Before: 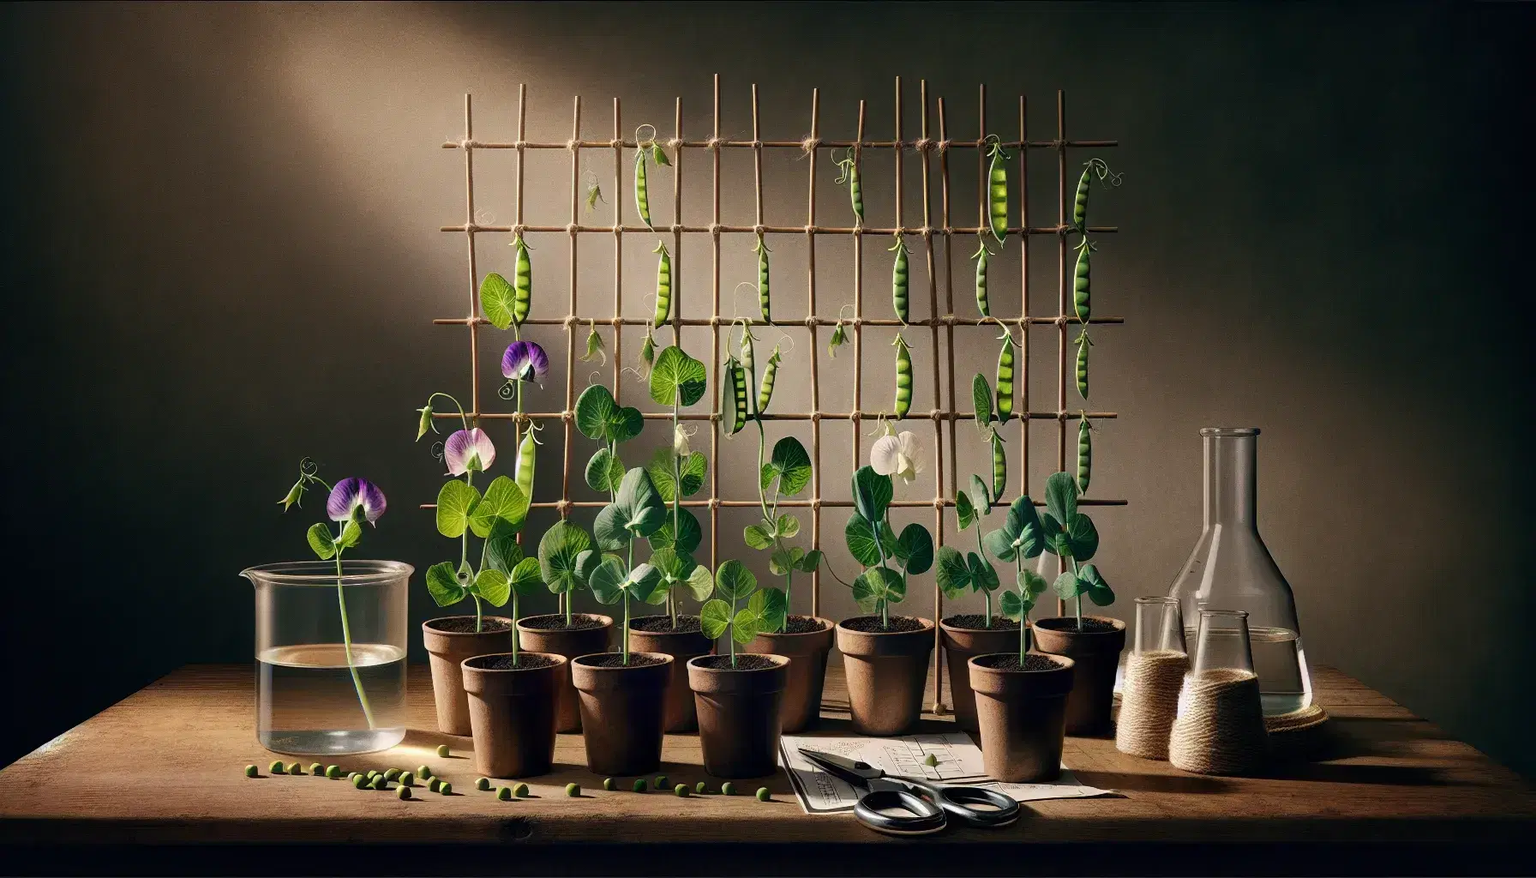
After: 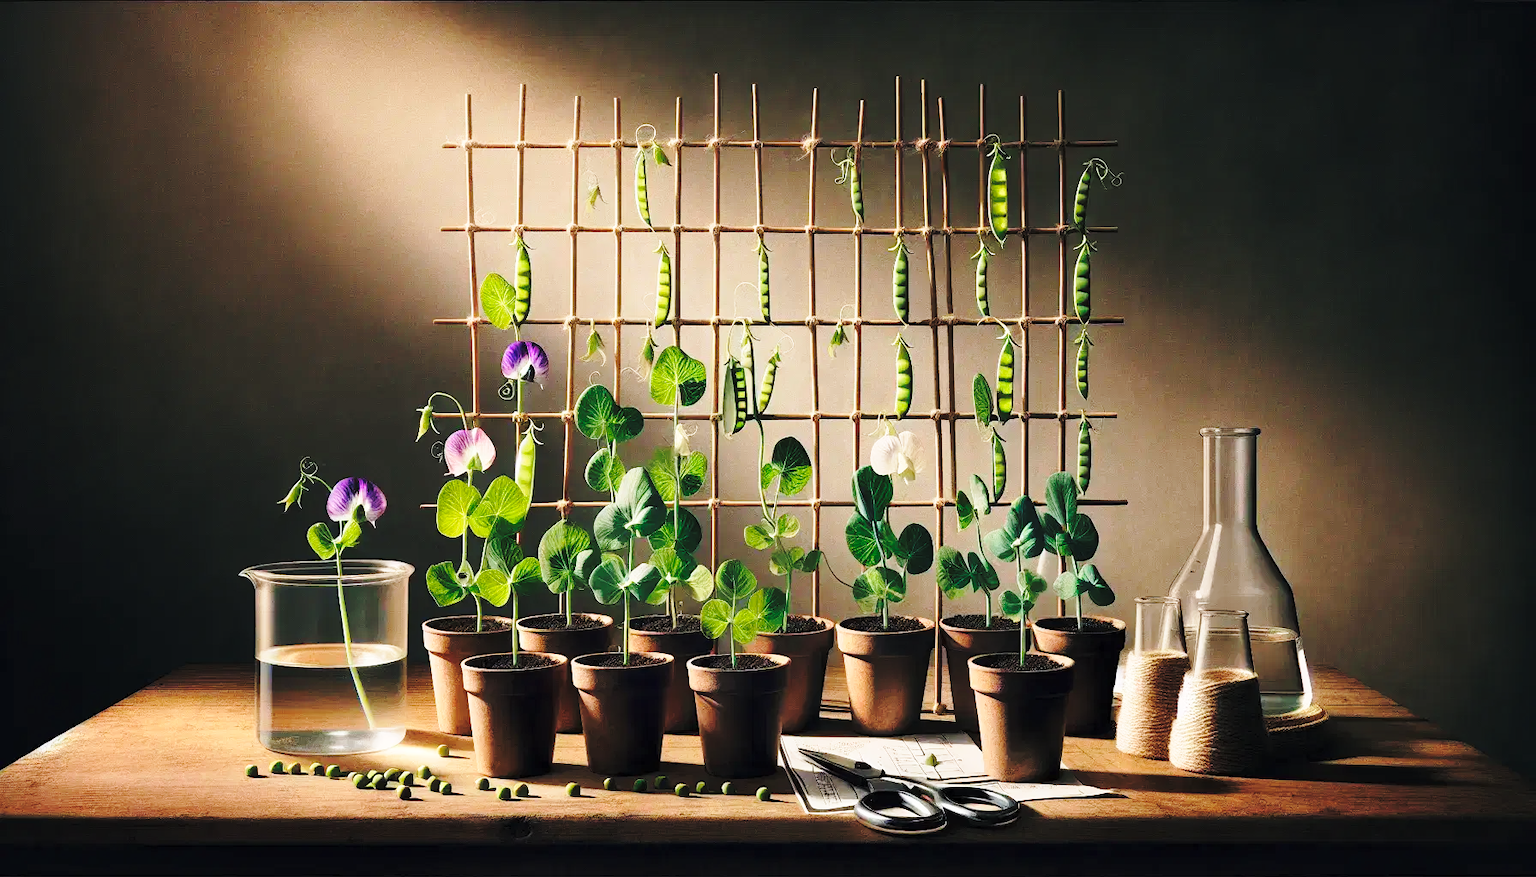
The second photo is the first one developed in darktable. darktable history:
base curve: curves: ch0 [(0, 0) (0.04, 0.03) (0.133, 0.232) (0.448, 0.748) (0.843, 0.968) (1, 1)], preserve colors none
contrast brightness saturation: brightness 0.15
white balance: emerald 1
